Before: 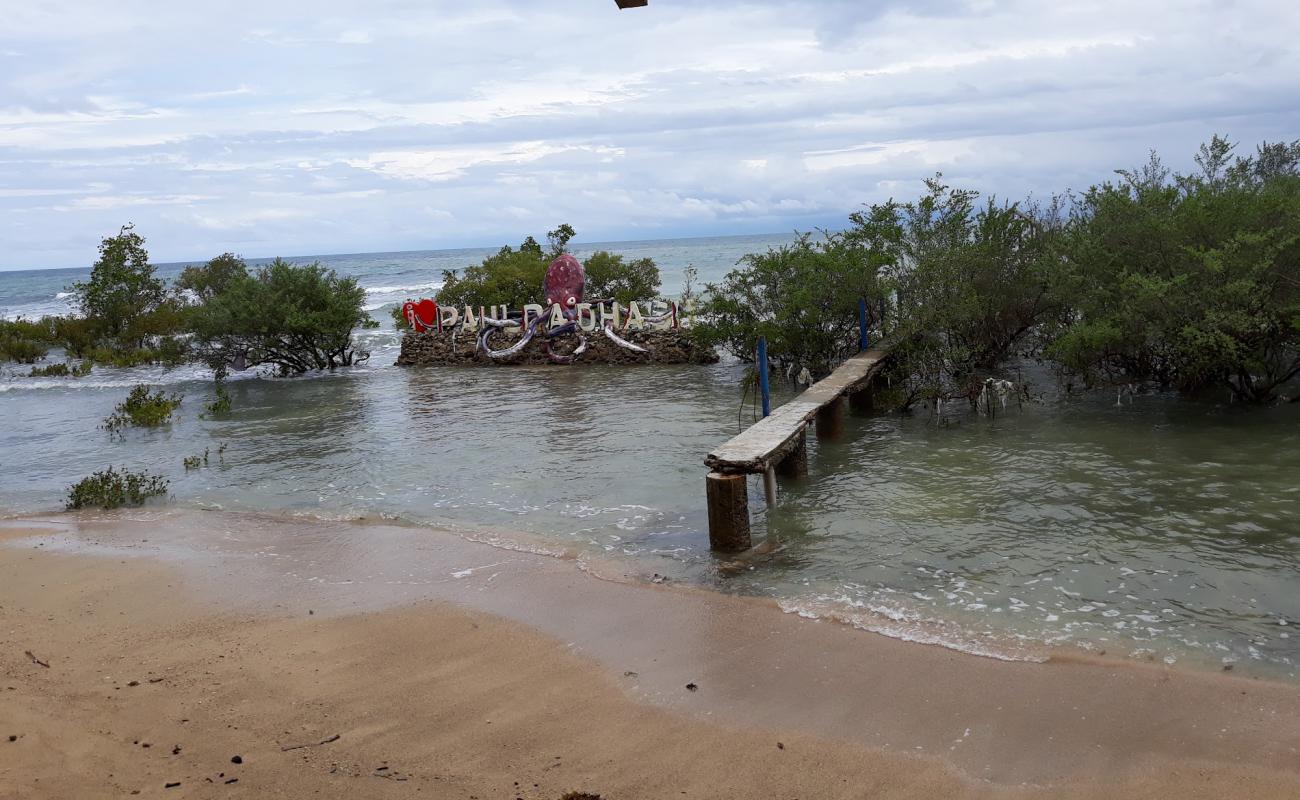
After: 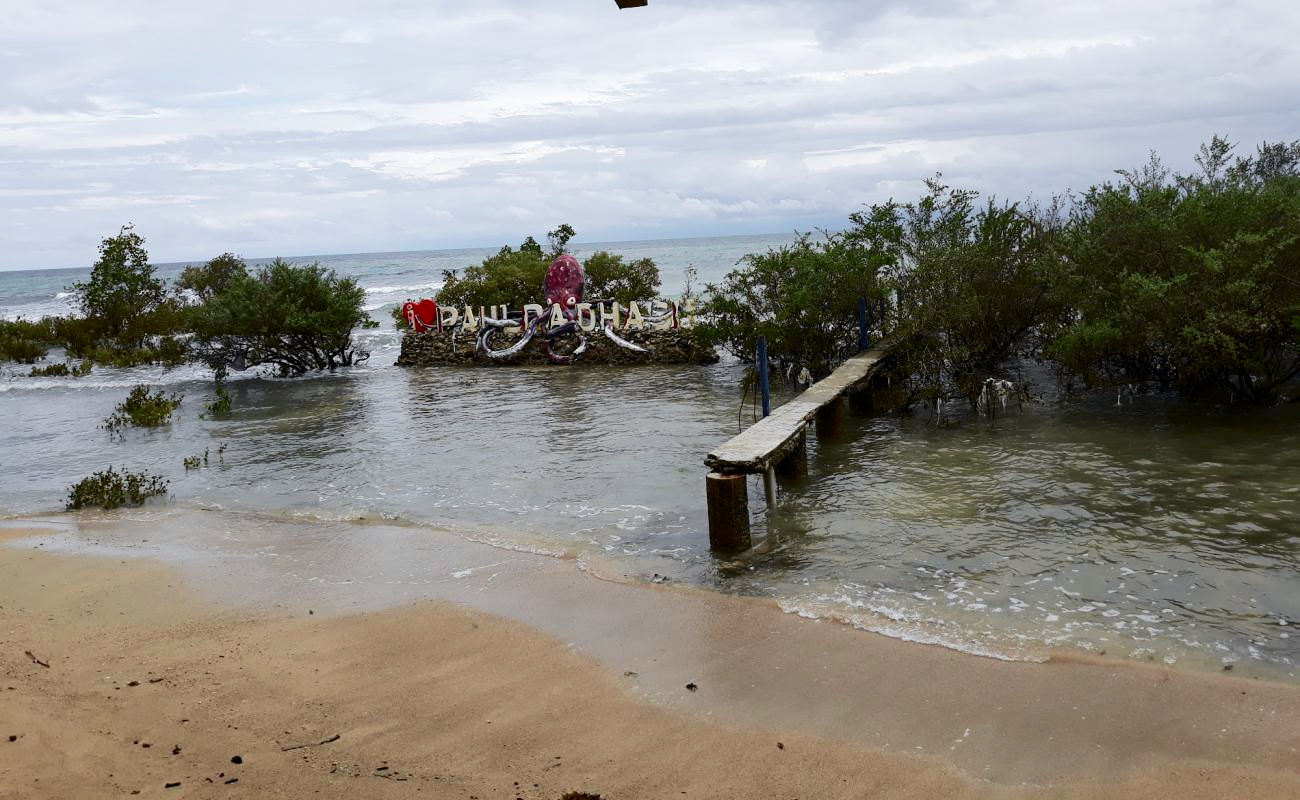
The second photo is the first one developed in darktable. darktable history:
tone curve: curves: ch0 [(0.003, 0) (0.066, 0.031) (0.16, 0.089) (0.269, 0.218) (0.395, 0.408) (0.517, 0.56) (0.684, 0.734) (0.791, 0.814) (1, 1)]; ch1 [(0, 0) (0.164, 0.115) (0.337, 0.332) (0.39, 0.398) (0.464, 0.461) (0.501, 0.5) (0.507, 0.5) (0.534, 0.532) (0.577, 0.59) (0.652, 0.681) (0.733, 0.764) (0.819, 0.823) (1, 1)]; ch2 [(0, 0) (0.337, 0.382) (0.464, 0.476) (0.501, 0.5) (0.527, 0.54) (0.551, 0.565) (0.628, 0.632) (0.689, 0.686) (1, 1)], color space Lab, independent channels, preserve colors none
